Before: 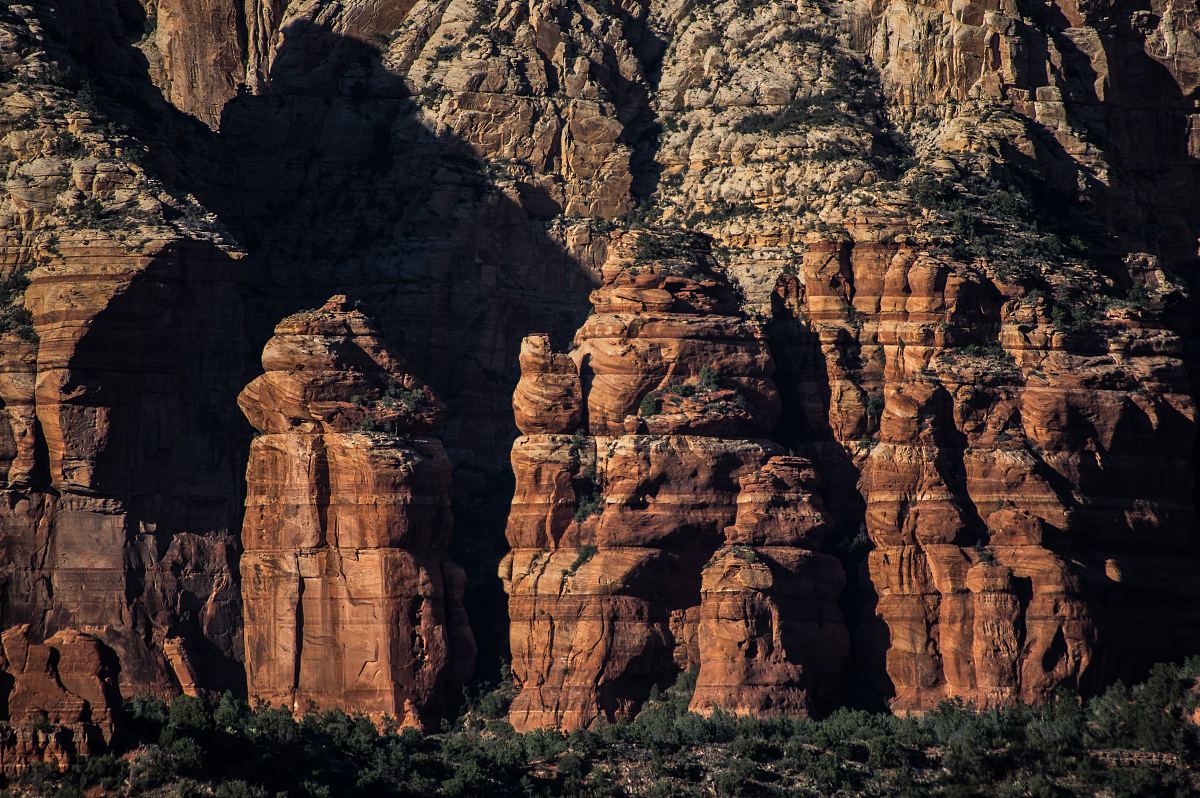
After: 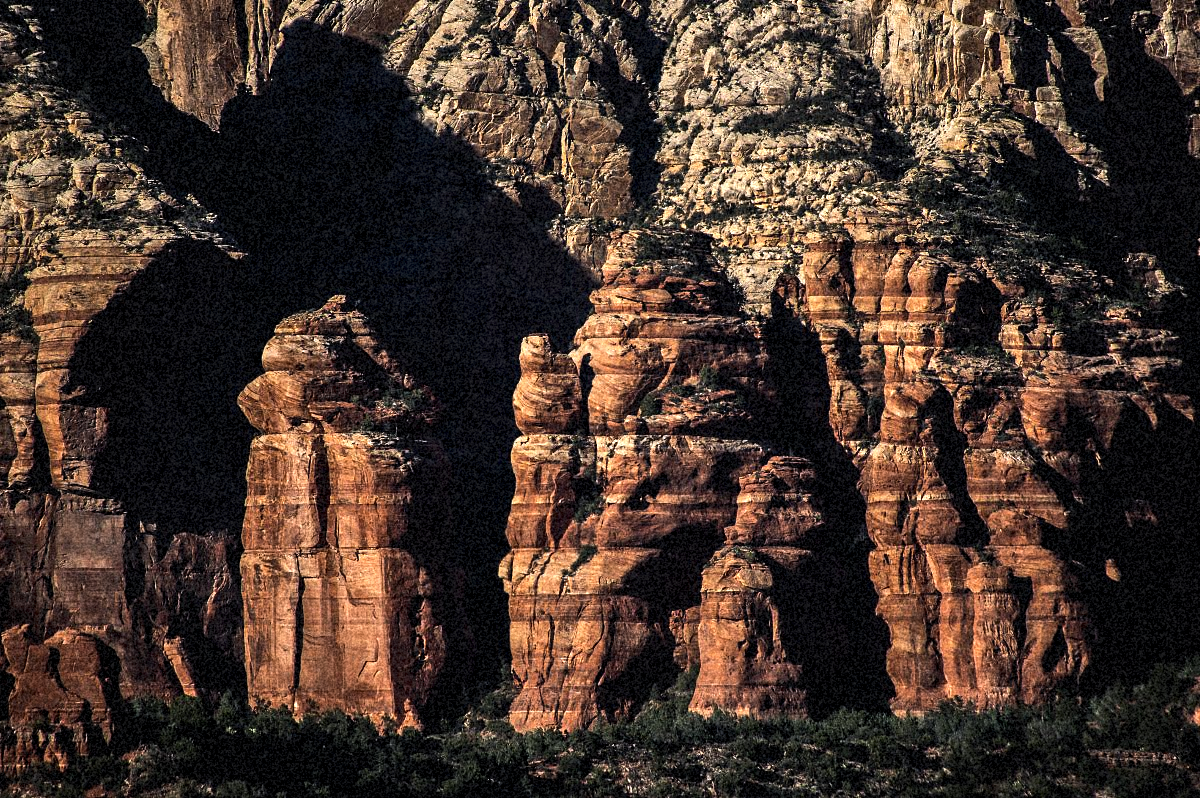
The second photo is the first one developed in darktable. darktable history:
tone equalizer: -8 EV -0.75 EV, -7 EV -0.7 EV, -6 EV -0.6 EV, -5 EV -0.4 EV, -3 EV 0.4 EV, -2 EV 0.6 EV, -1 EV 0.7 EV, +0 EV 0.75 EV, edges refinement/feathering 500, mask exposure compensation -1.57 EV, preserve details no
grain: coarseness 46.9 ISO, strength 50.21%, mid-tones bias 0%
